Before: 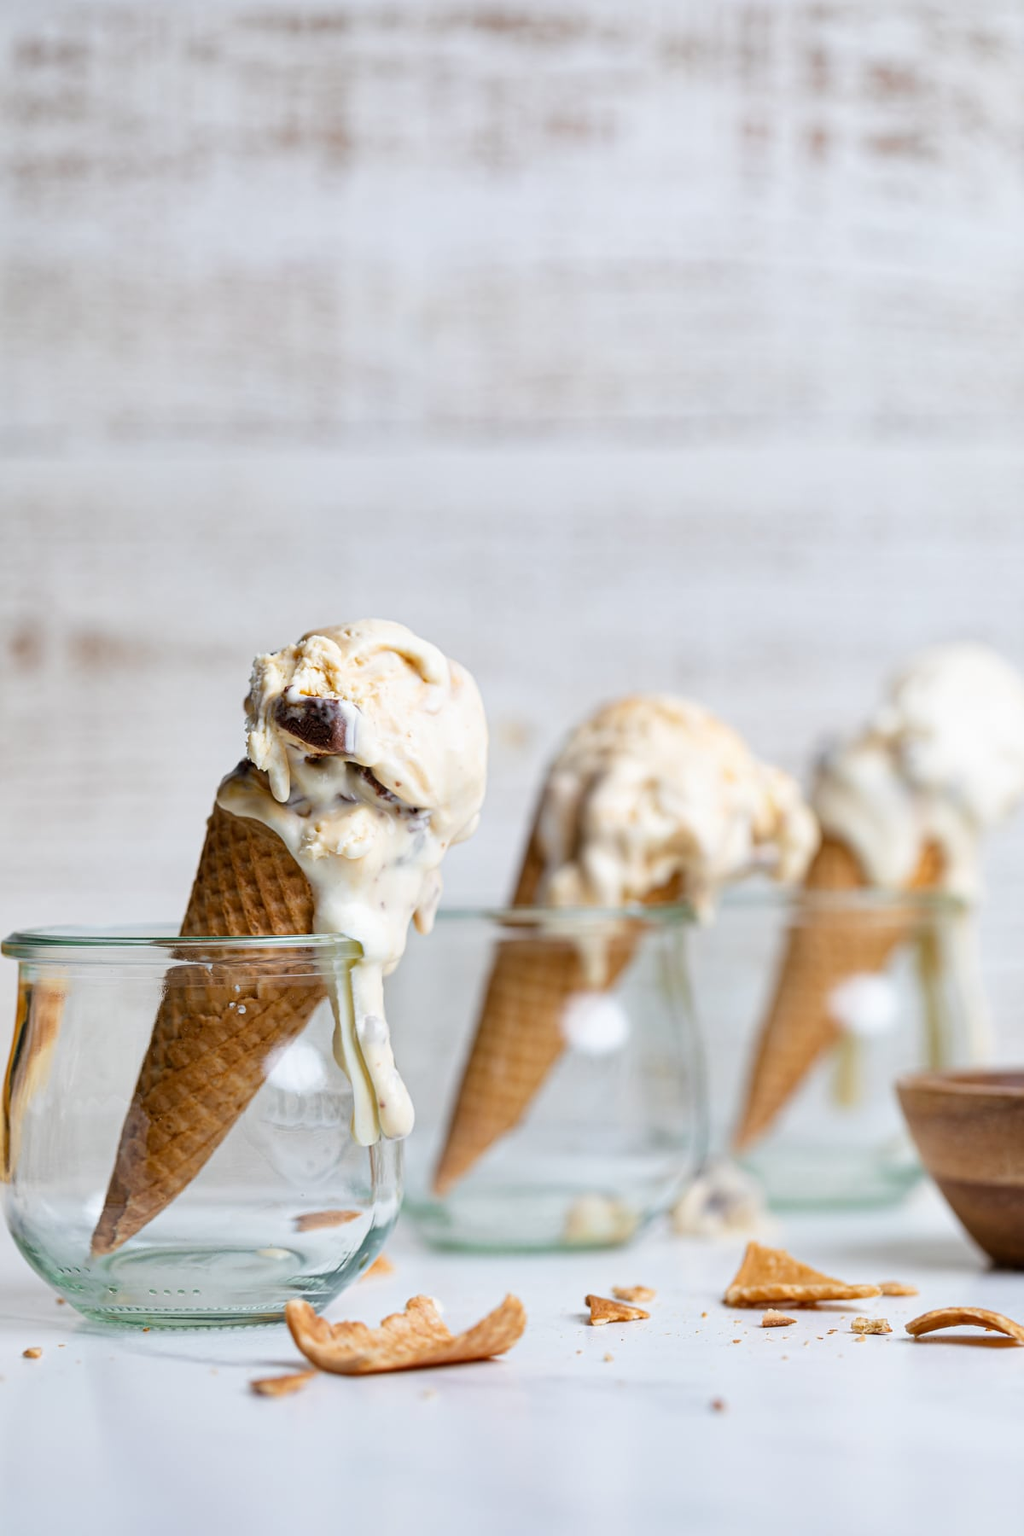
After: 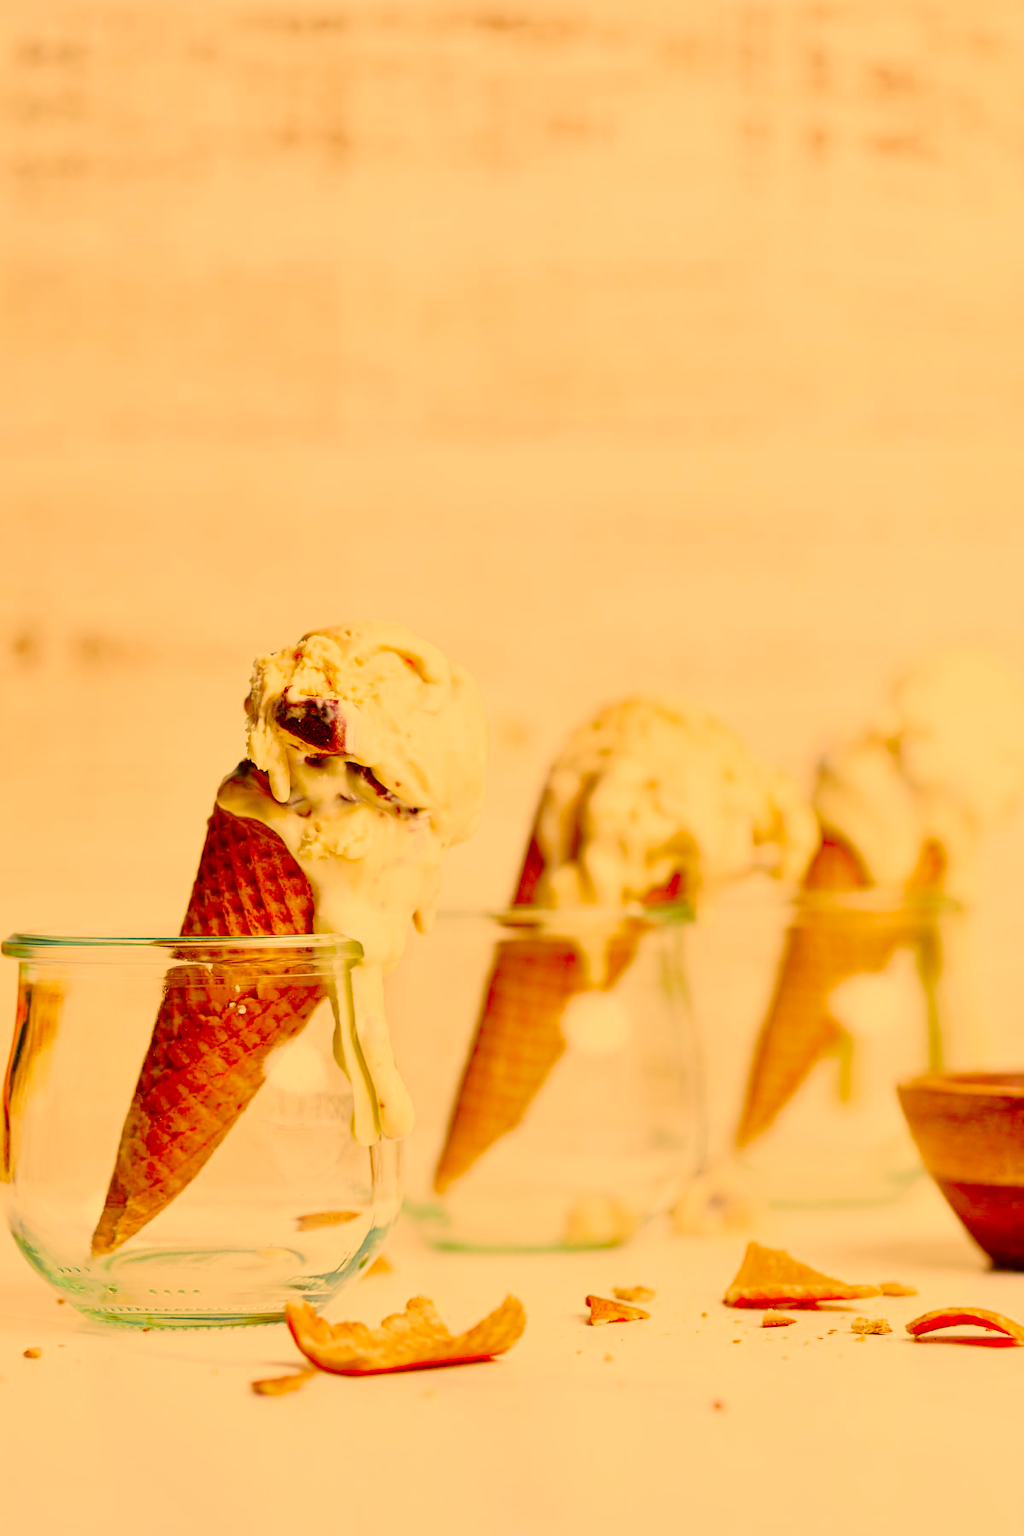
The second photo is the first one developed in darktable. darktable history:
color correction: highlights a* 11.19, highlights b* 30.52, shadows a* 2.73, shadows b* 17.52, saturation 1.72
exposure: exposure 1.001 EV, compensate highlight preservation false
local contrast: mode bilateral grid, contrast 20, coarseness 50, detail 129%, midtone range 0.2
color zones: curves: ch0 [(0.004, 0.388) (0.125, 0.392) (0.25, 0.404) (0.375, 0.5) (0.5, 0.5) (0.625, 0.5) (0.75, 0.5) (0.875, 0.5)]; ch1 [(0, 0.5) (0.125, 0.5) (0.25, 0.5) (0.375, 0.124) (0.524, 0.124) (0.645, 0.128) (0.789, 0.132) (0.914, 0.096) (0.998, 0.068)]
base curve: curves: ch0 [(0, 0) (0.032, 0.025) (0.121, 0.166) (0.206, 0.329) (0.605, 0.79) (1, 1)], preserve colors none
